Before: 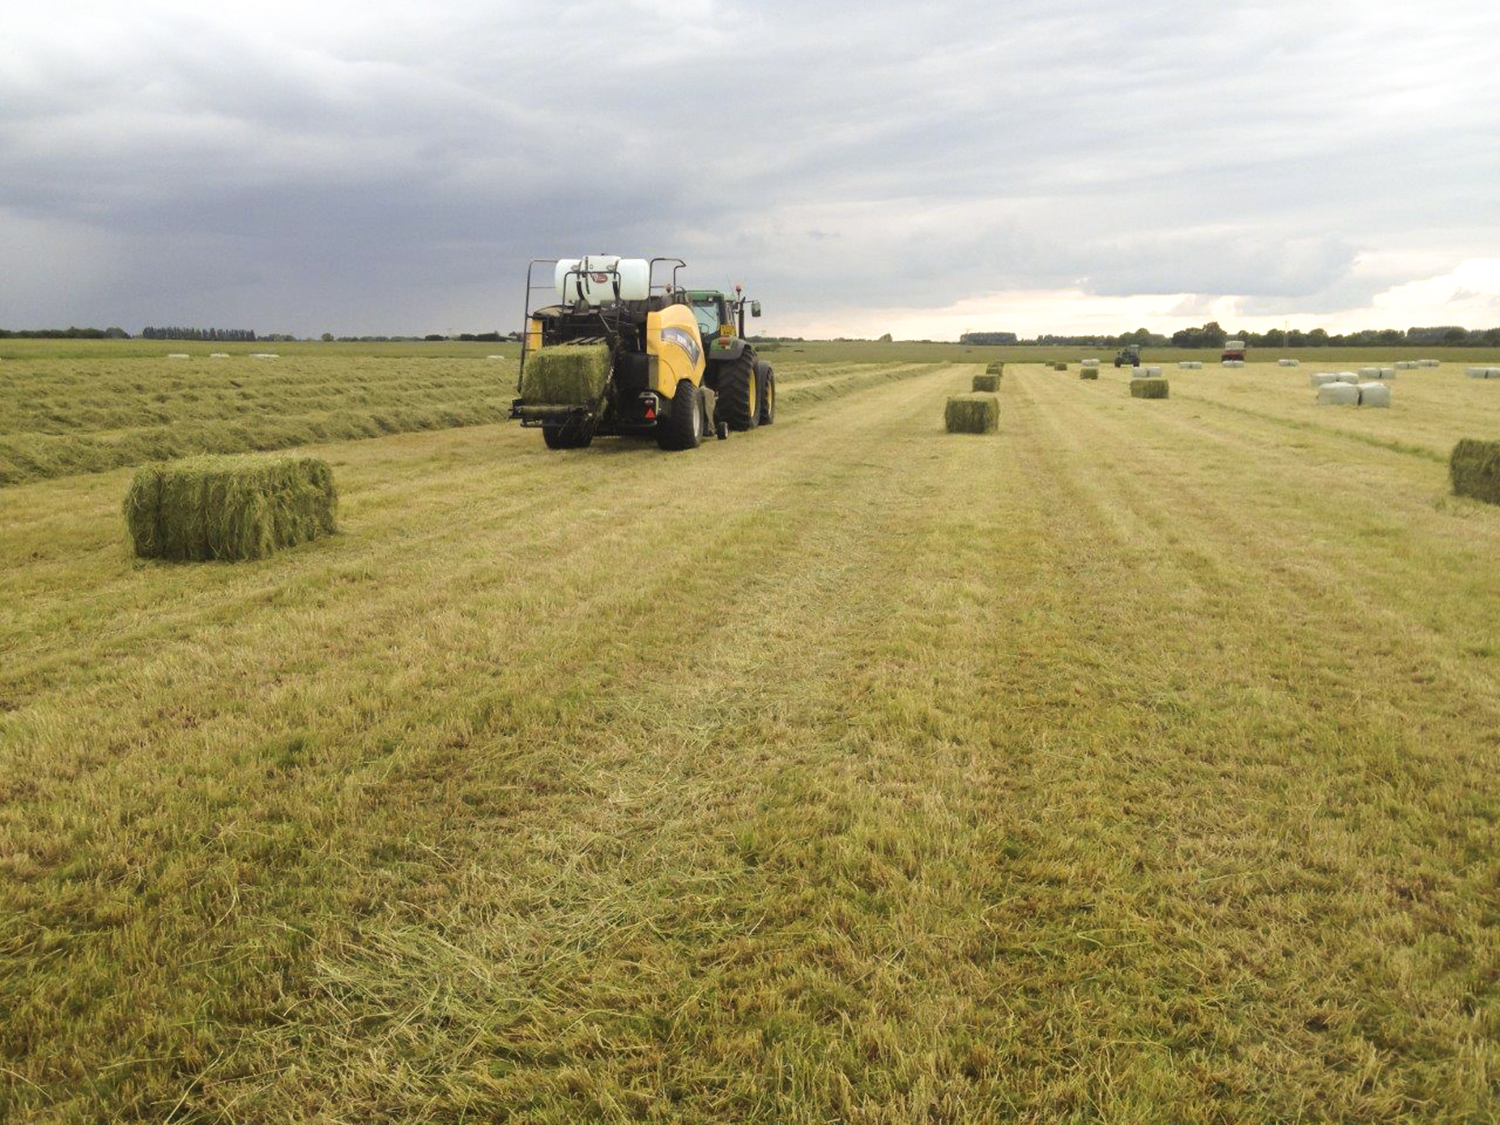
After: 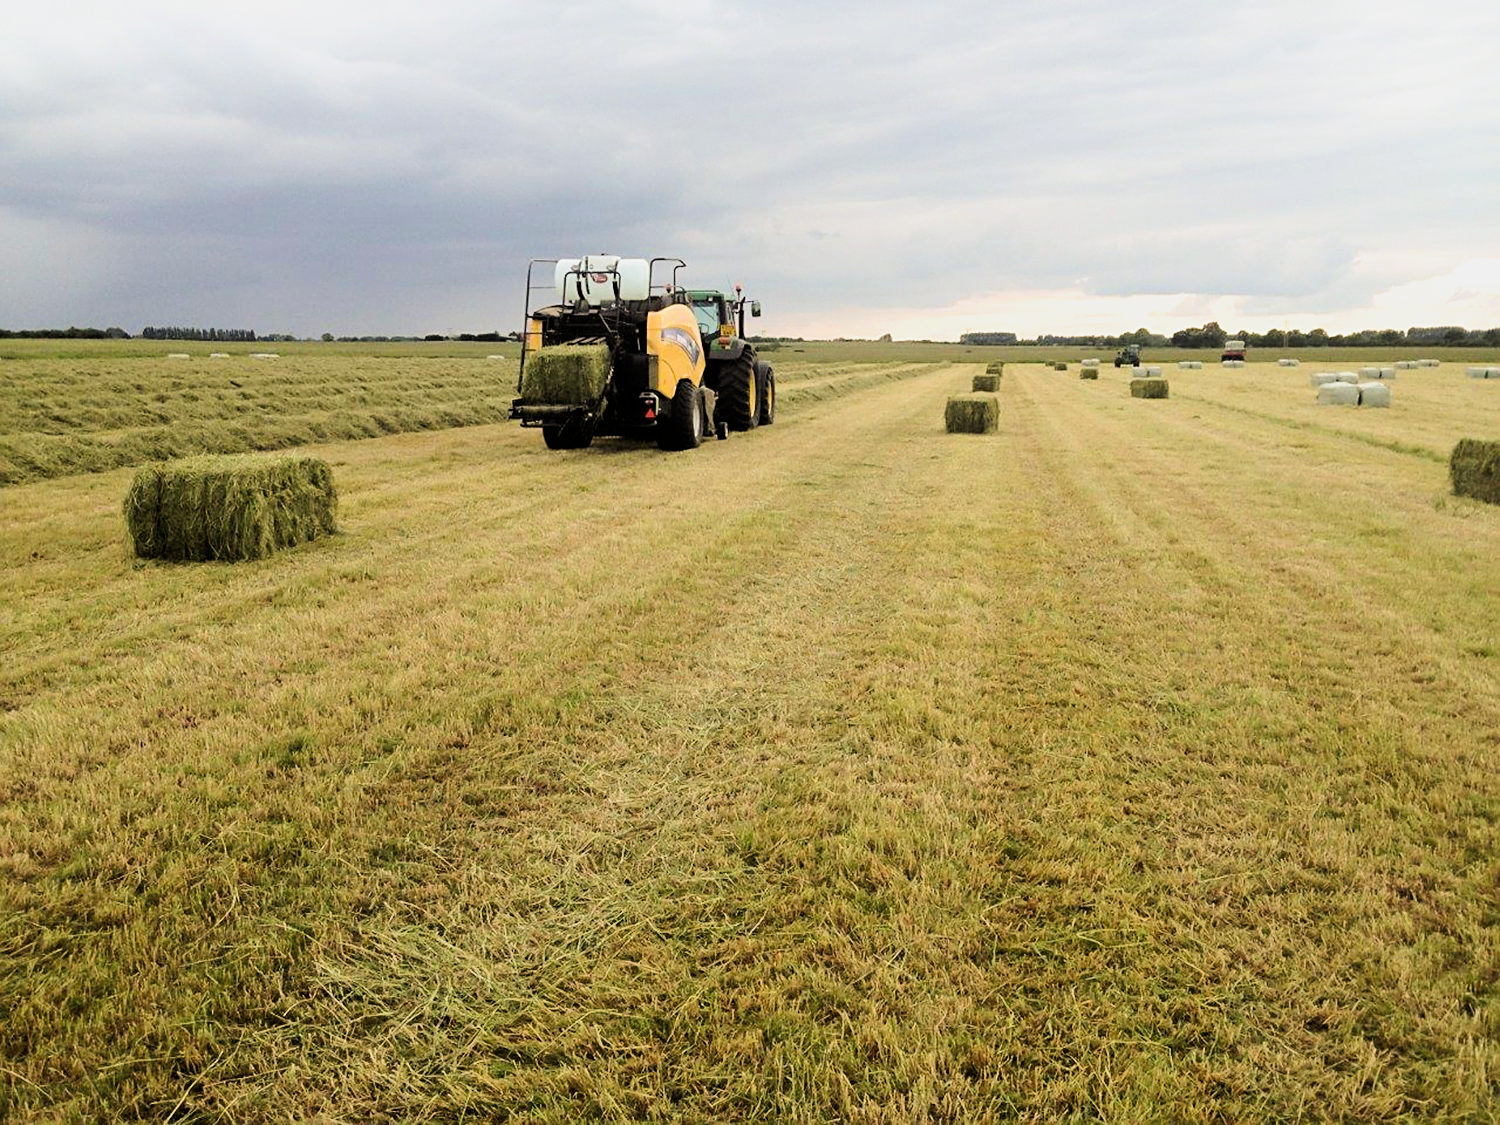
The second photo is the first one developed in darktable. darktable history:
sharpen: on, module defaults
filmic rgb: black relative exposure -16 EV, white relative exposure 6.29 EV, hardness 5.1, contrast 1.35
